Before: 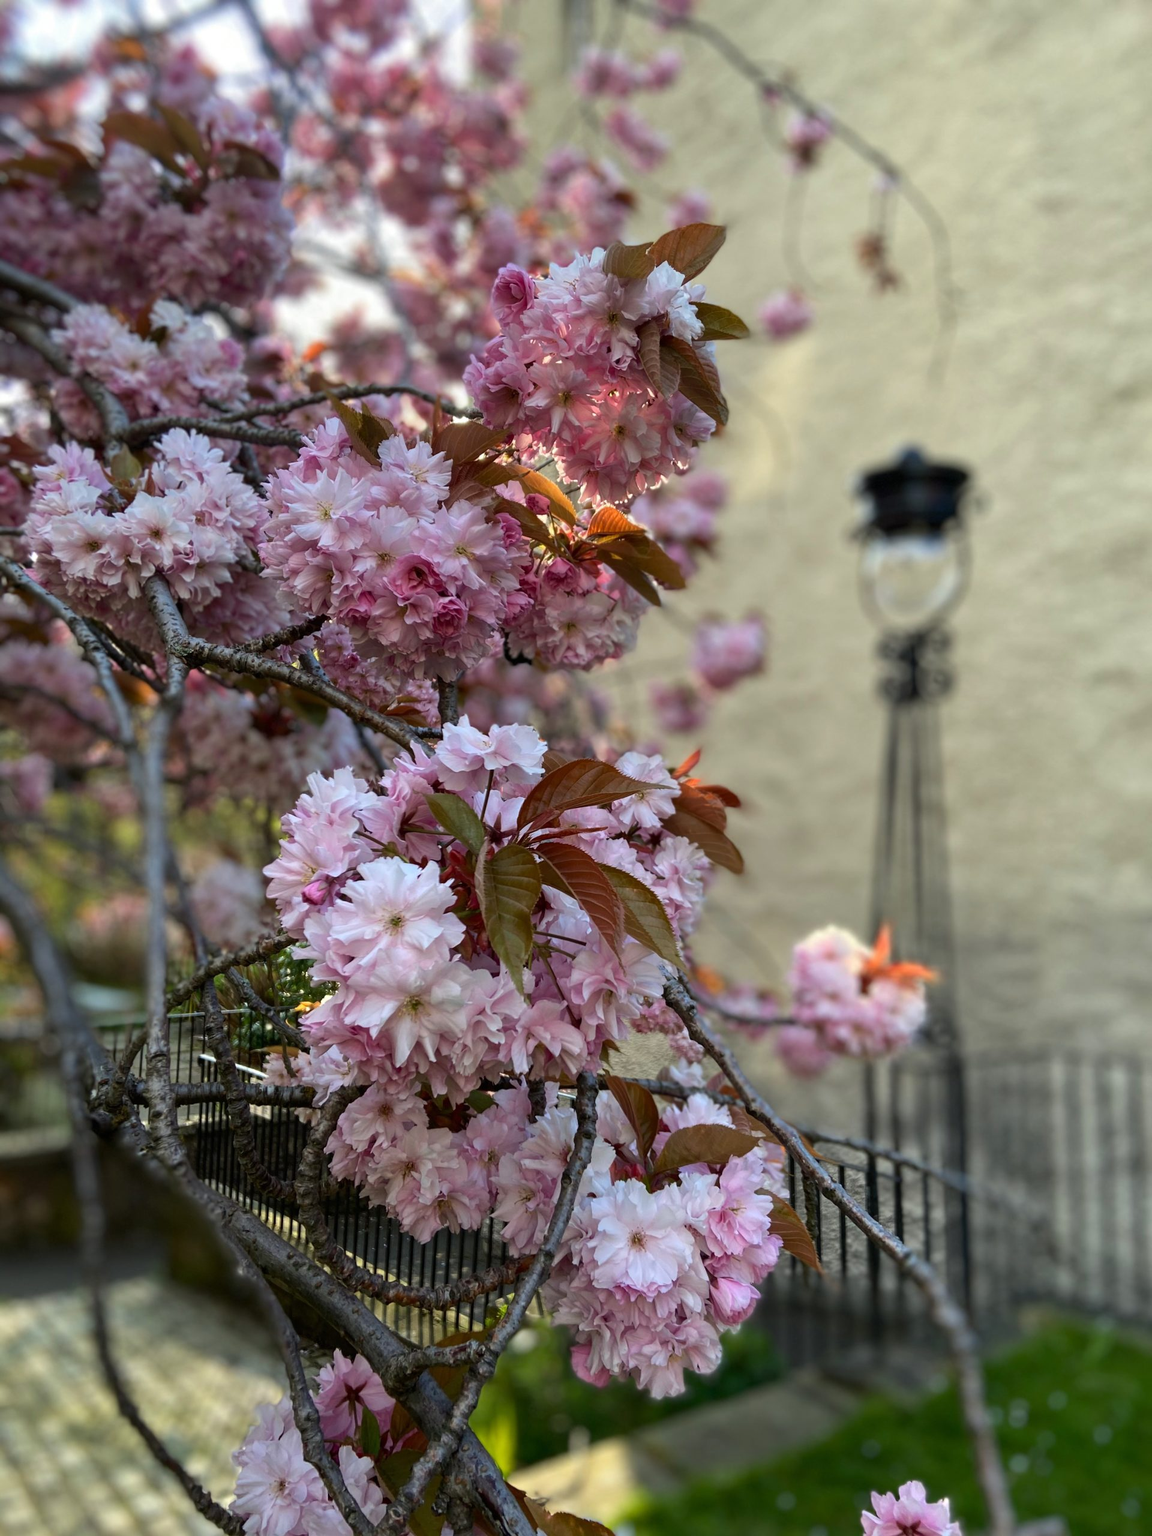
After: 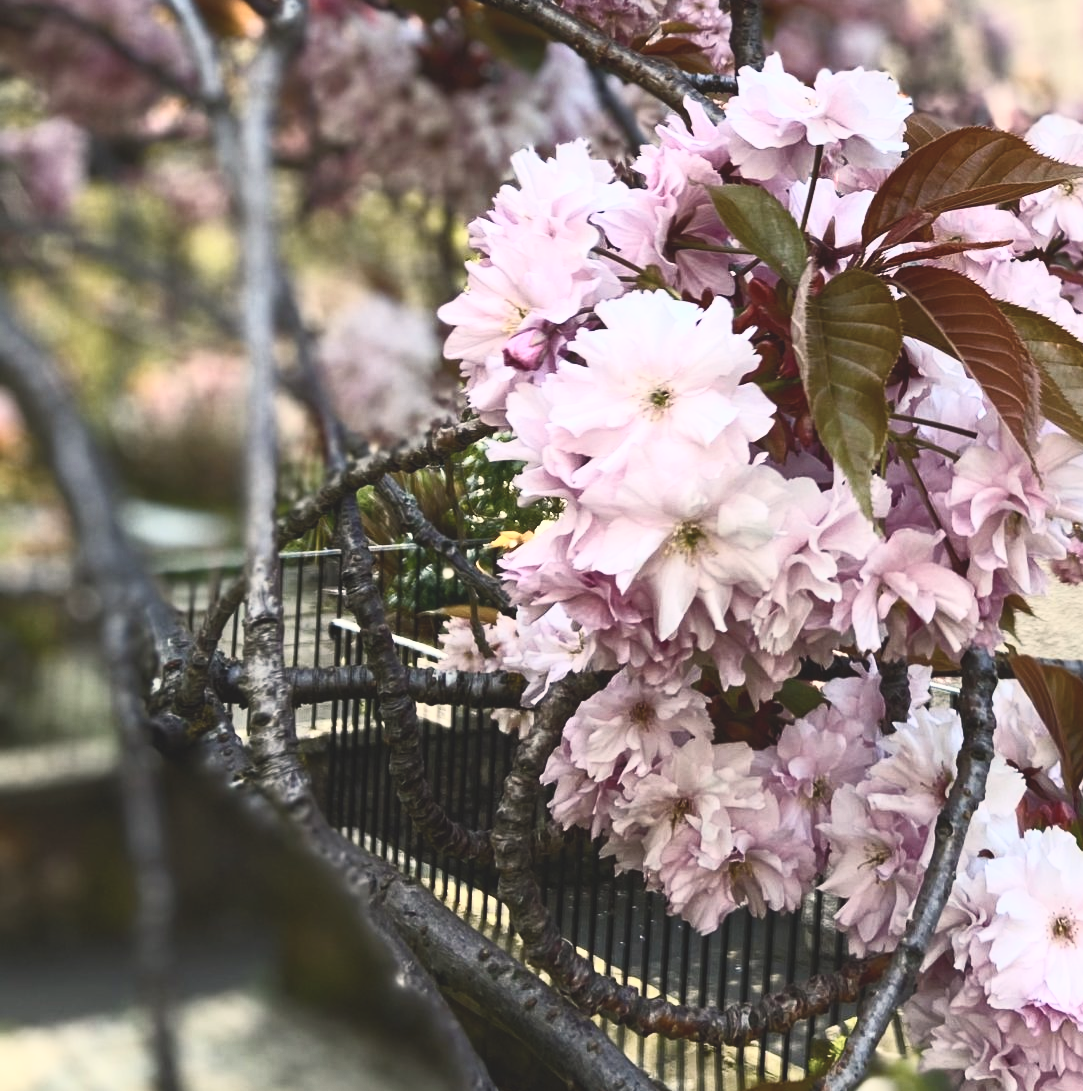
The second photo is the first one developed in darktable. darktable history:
crop: top 44.483%, right 43.593%, bottom 12.892%
contrast brightness saturation: contrast 0.57, brightness 0.57, saturation -0.34
color balance rgb: shadows lift › chroma 2%, shadows lift › hue 247.2°, power › chroma 0.3%, power › hue 25.2°, highlights gain › chroma 3%, highlights gain › hue 60°, global offset › luminance 0.75%, perceptual saturation grading › global saturation 20%, perceptual saturation grading › highlights -20%, perceptual saturation grading › shadows 30%, global vibrance 20%
